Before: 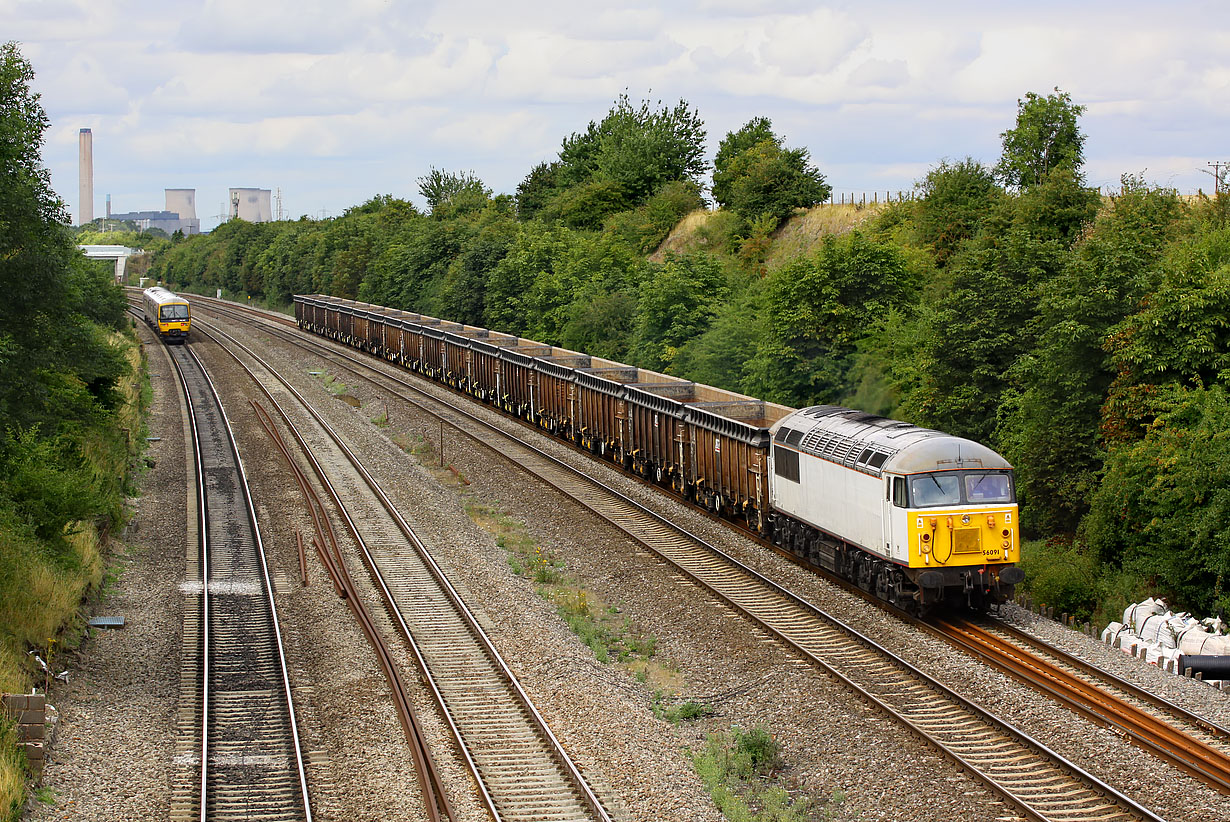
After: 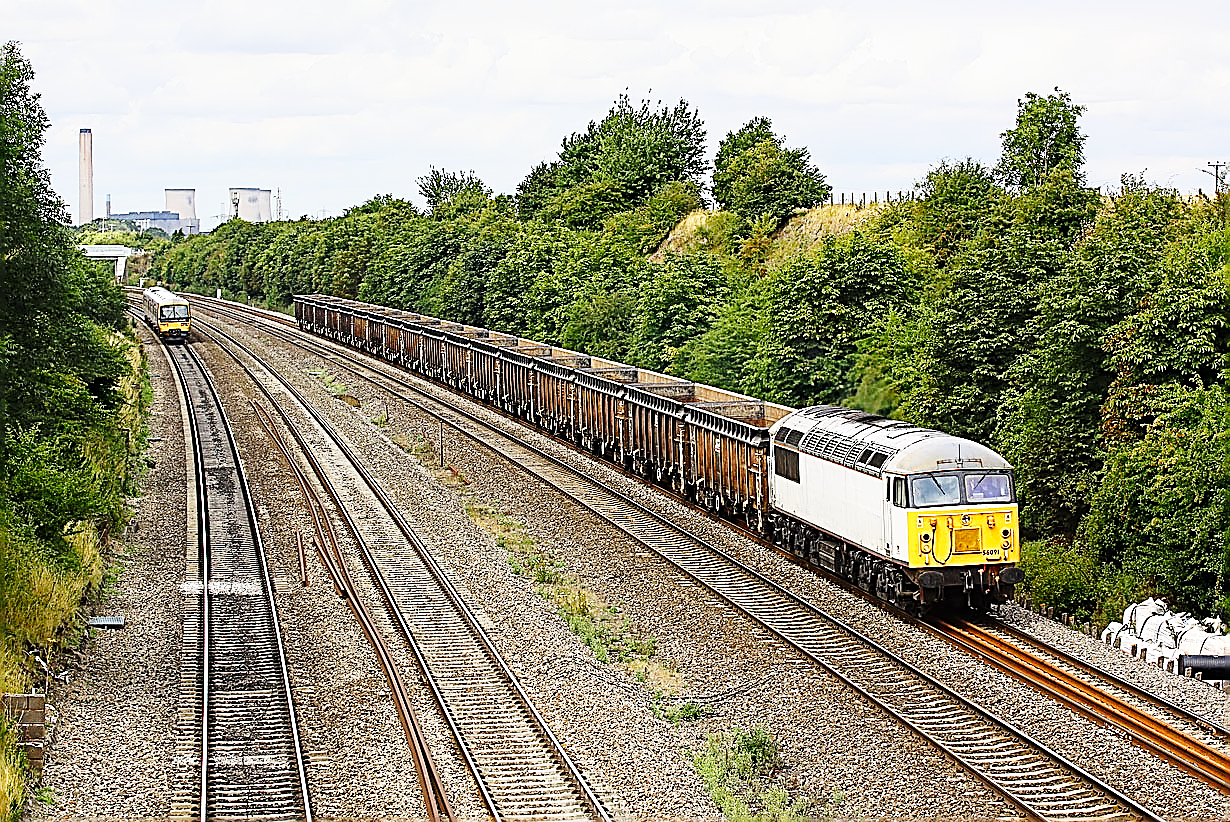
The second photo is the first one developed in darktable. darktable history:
sharpen: amount 1.865
base curve: curves: ch0 [(0, 0) (0.036, 0.037) (0.121, 0.228) (0.46, 0.76) (0.859, 0.983) (1, 1)], preserve colors none
